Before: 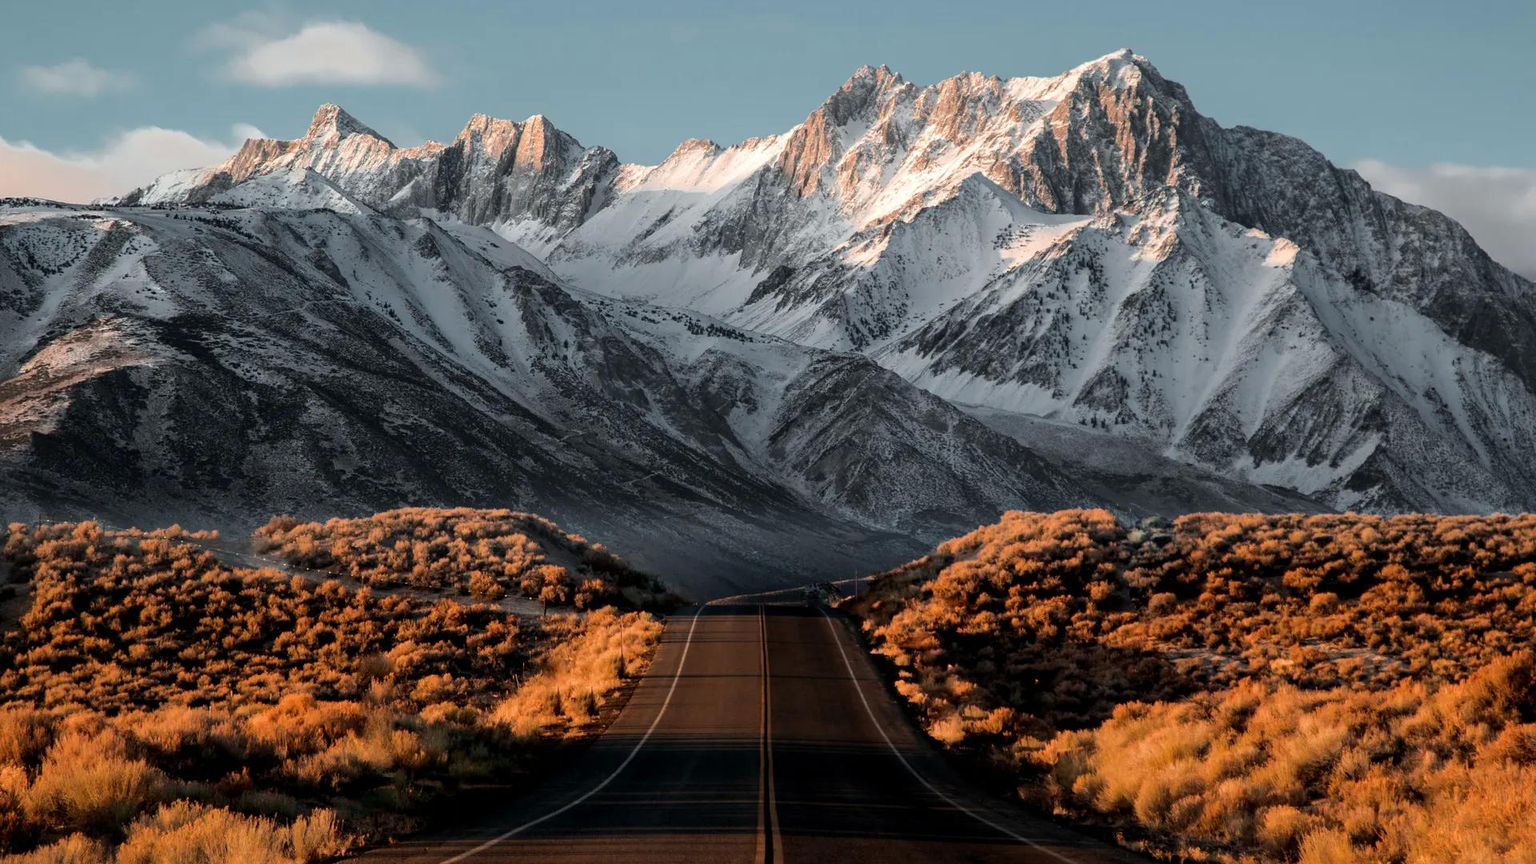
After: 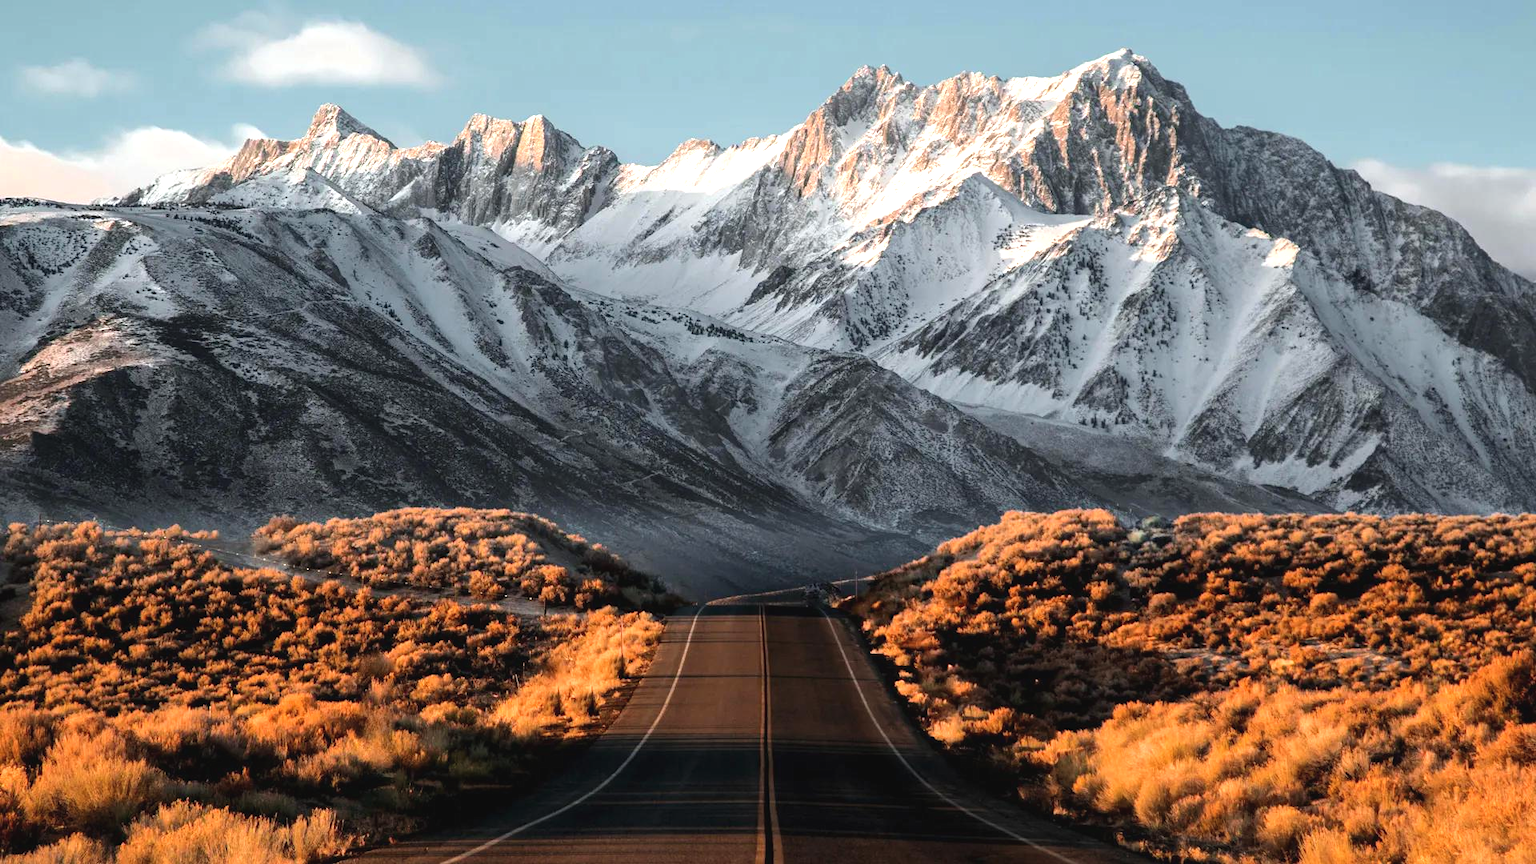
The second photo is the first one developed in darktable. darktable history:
exposure: black level correction -0.002, exposure 0.712 EV, compensate highlight preservation false
